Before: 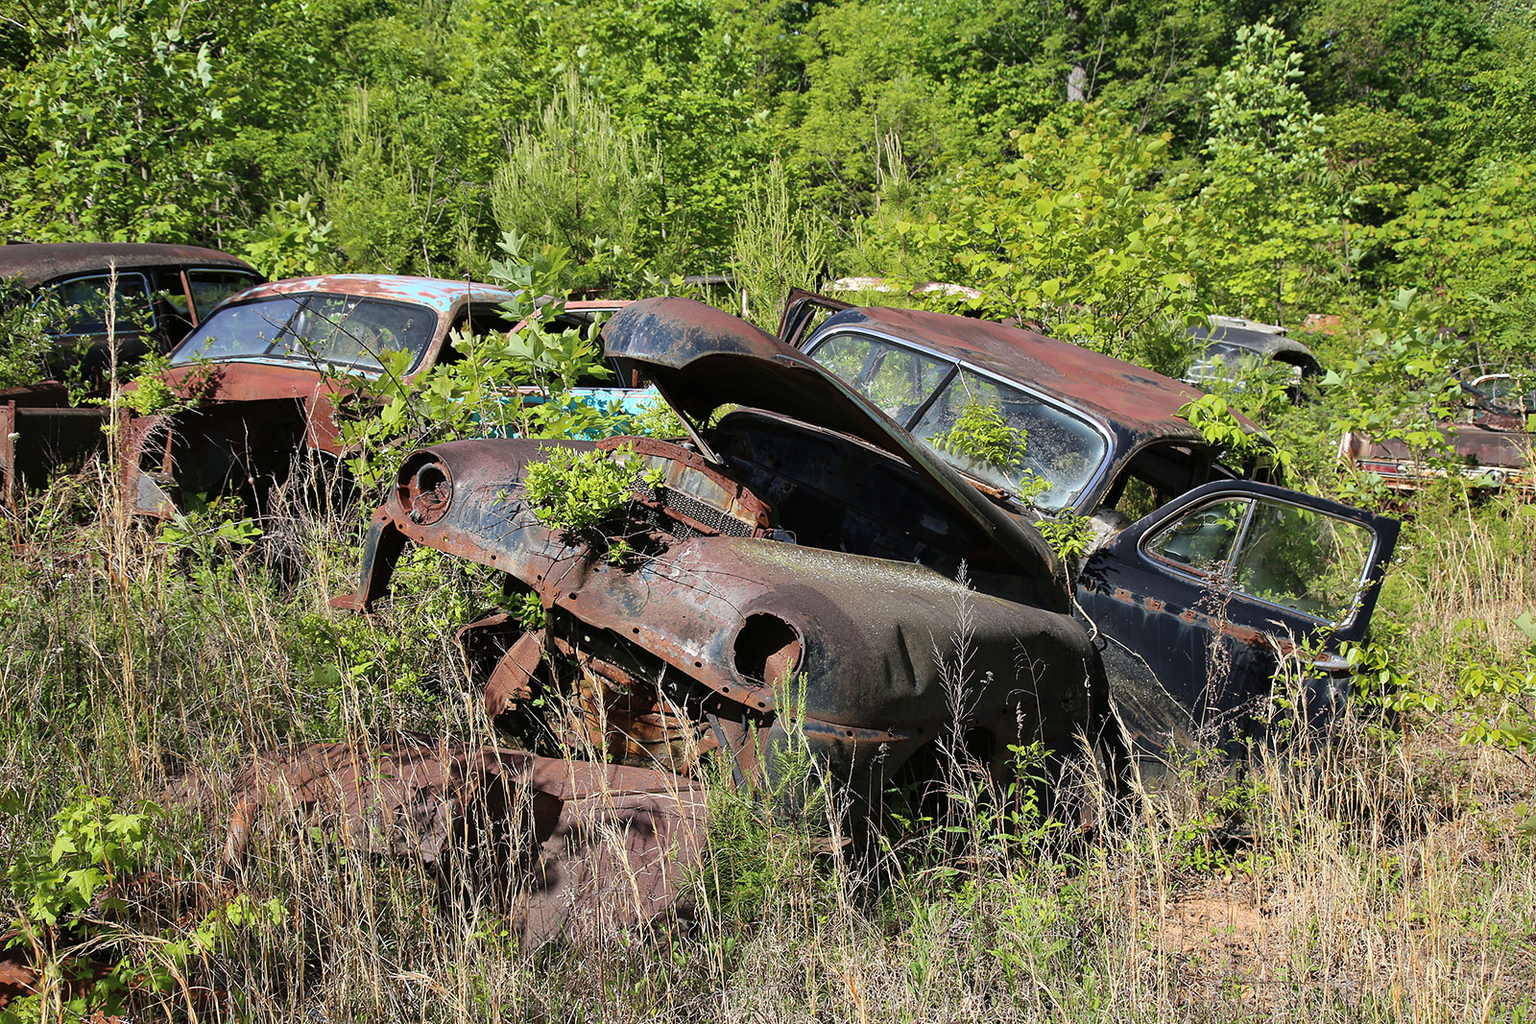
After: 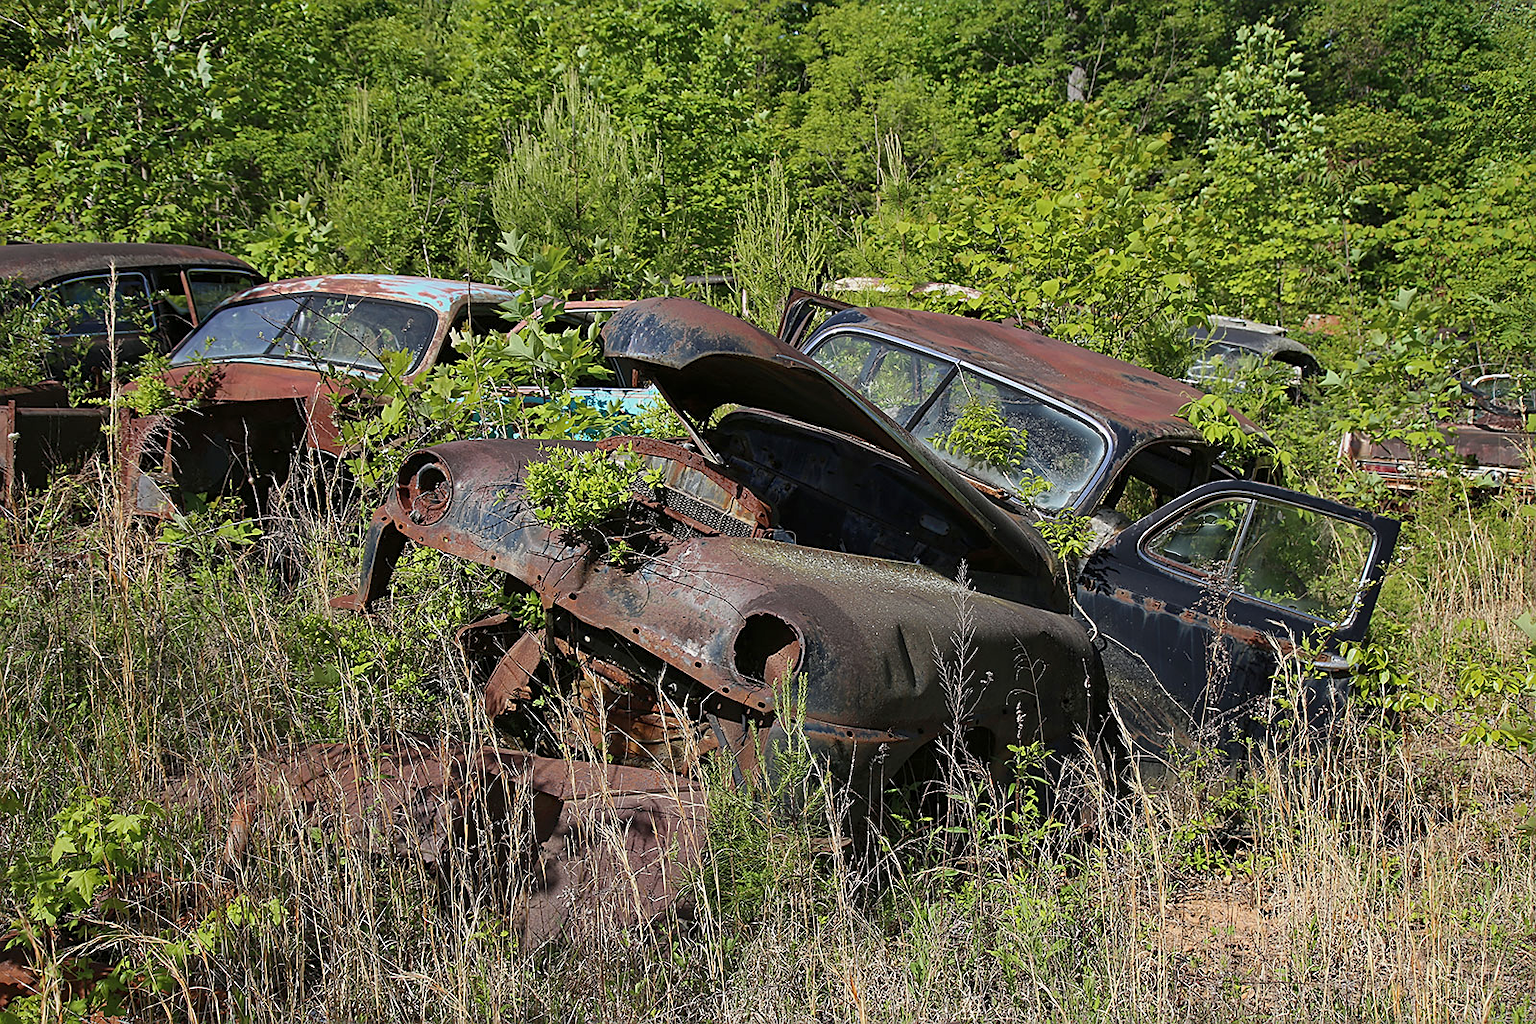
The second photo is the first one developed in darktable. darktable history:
sharpen: on, module defaults
tone equalizer: -8 EV 0.275 EV, -7 EV 0.411 EV, -6 EV 0.45 EV, -5 EV 0.253 EV, -3 EV -0.268 EV, -2 EV -0.444 EV, -1 EV -0.42 EV, +0 EV -0.228 EV
